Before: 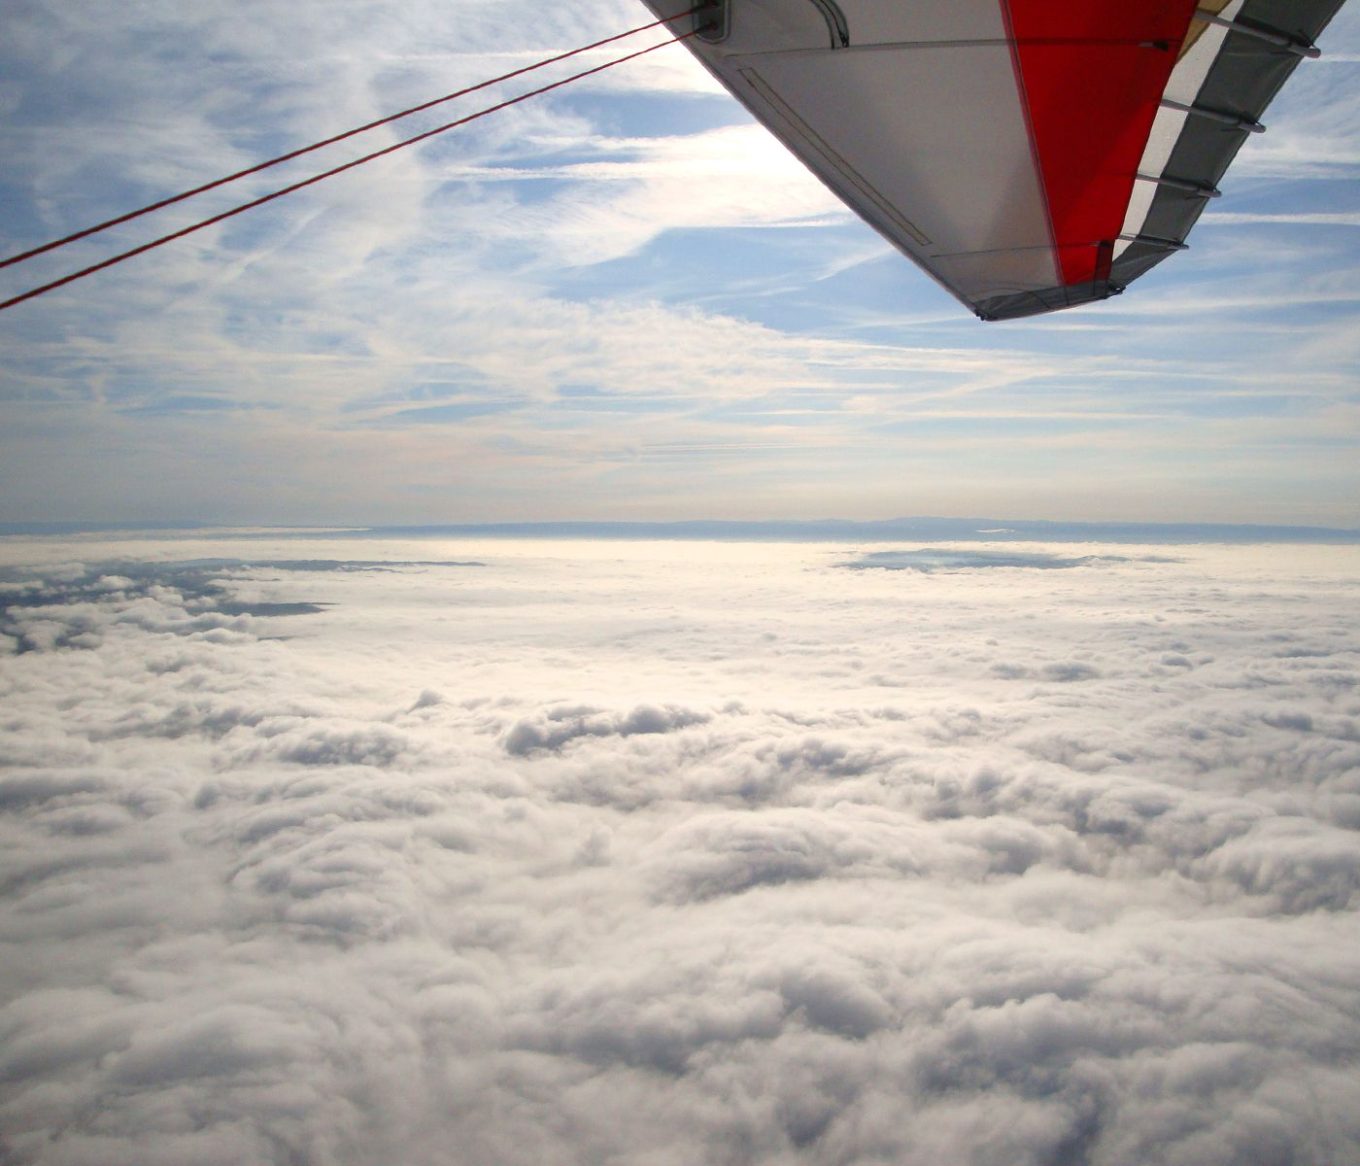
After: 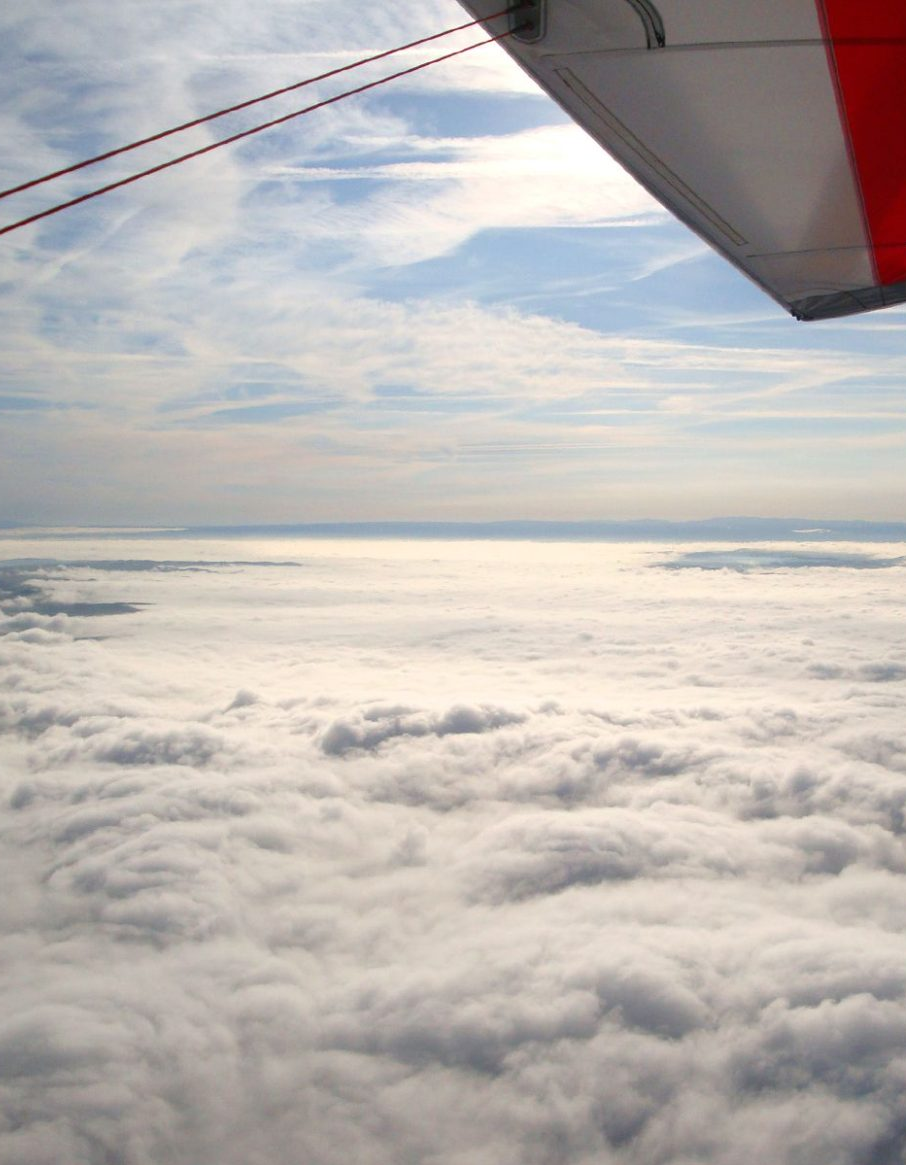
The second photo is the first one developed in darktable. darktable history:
crop and rotate: left 13.537%, right 19.796%
rotate and perspective: automatic cropping off
